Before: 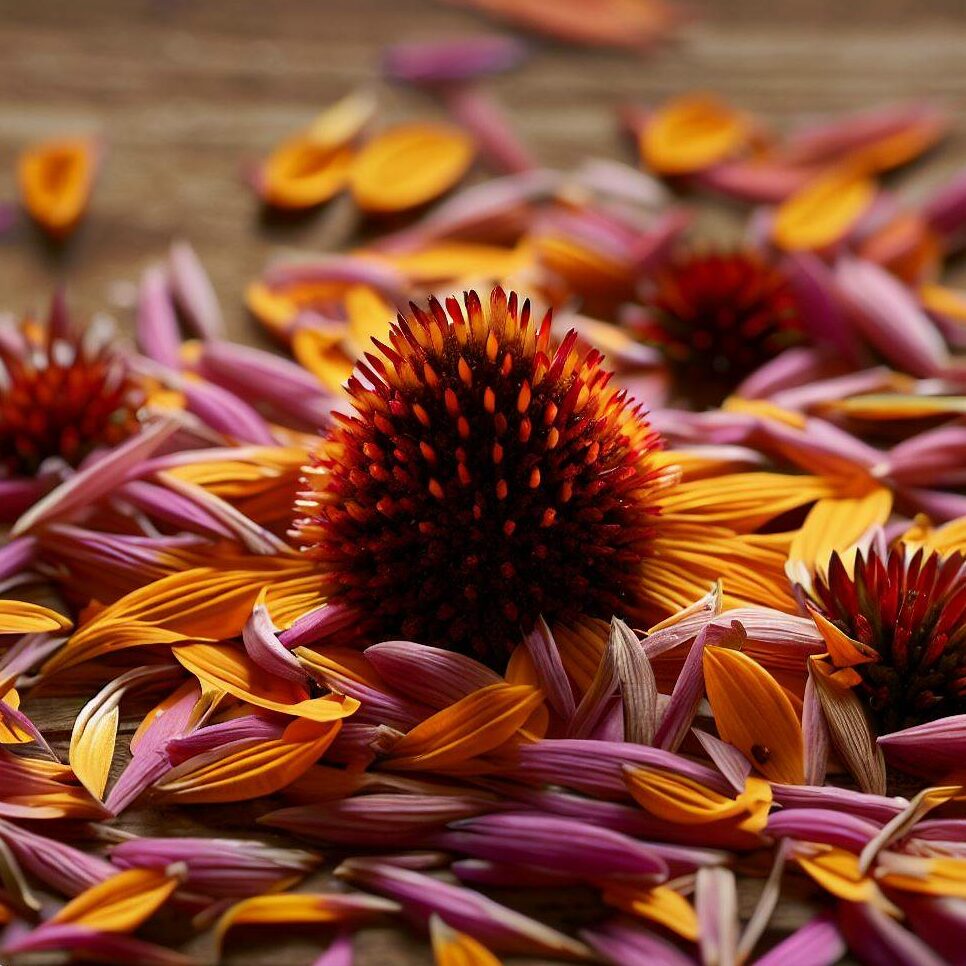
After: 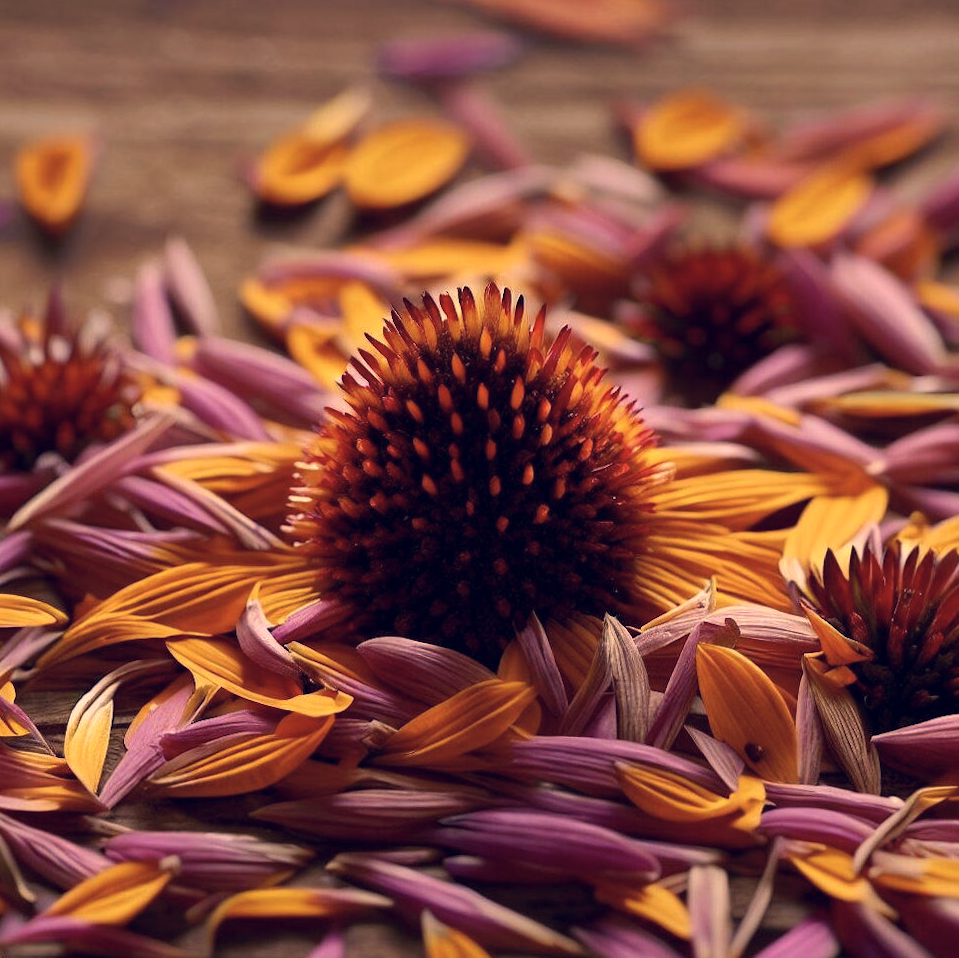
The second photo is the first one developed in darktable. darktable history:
rotate and perspective: rotation 0.192°, lens shift (horizontal) -0.015, crop left 0.005, crop right 0.996, crop top 0.006, crop bottom 0.99
color correction: highlights a* 19.59, highlights b* 27.49, shadows a* 3.46, shadows b* -17.28, saturation 0.73
